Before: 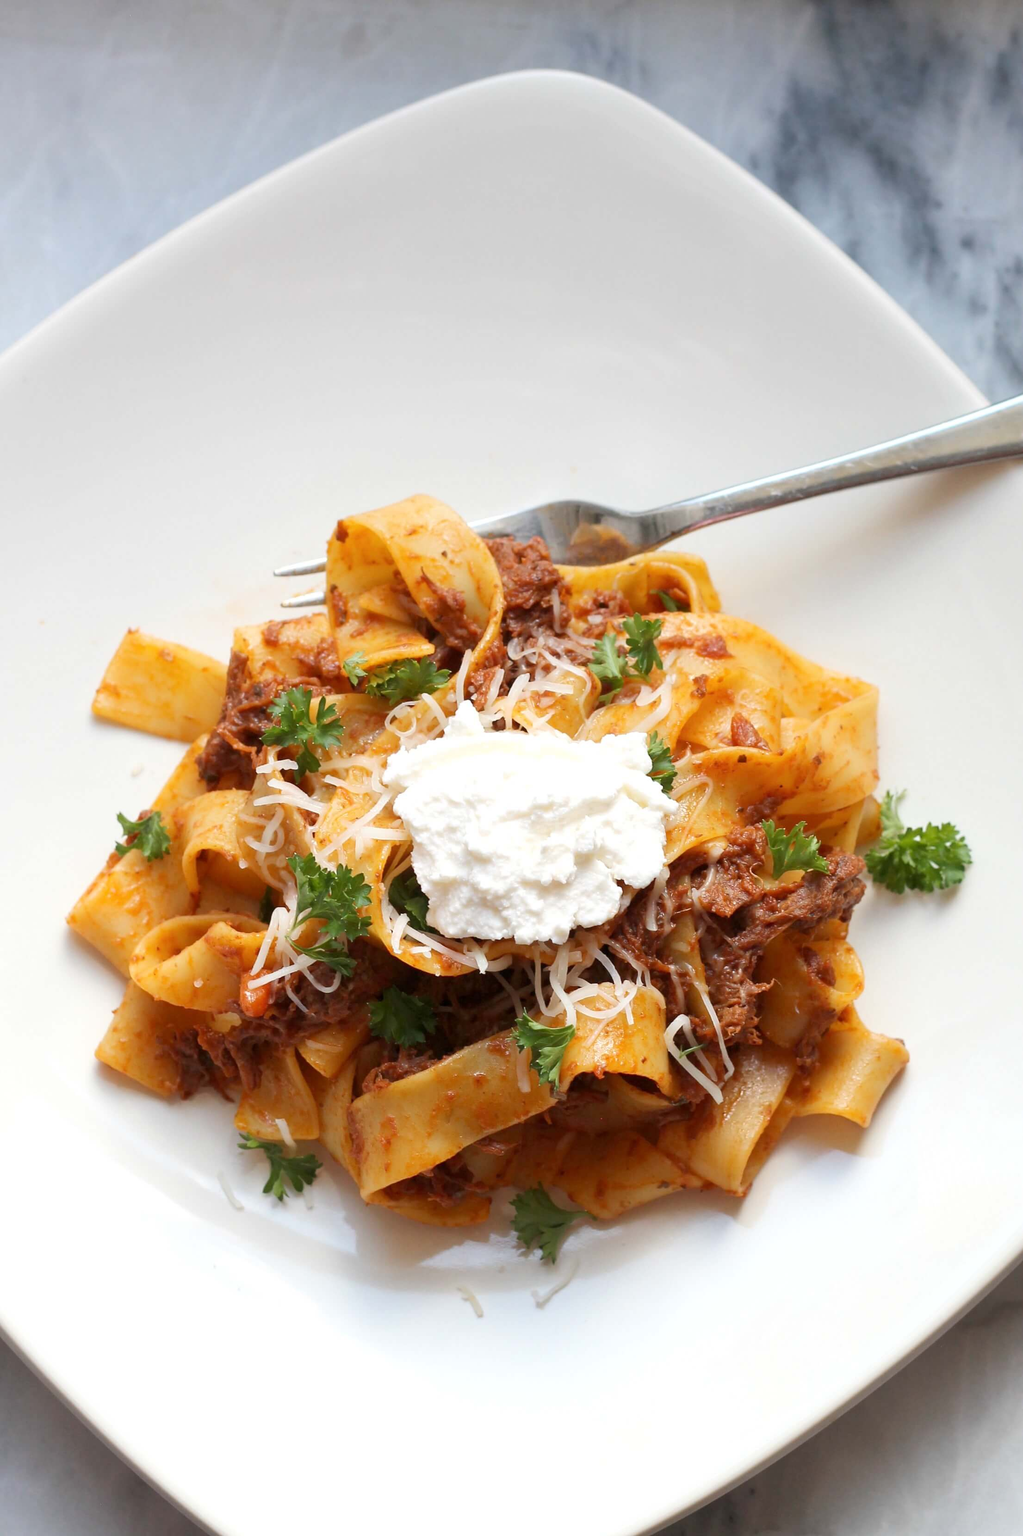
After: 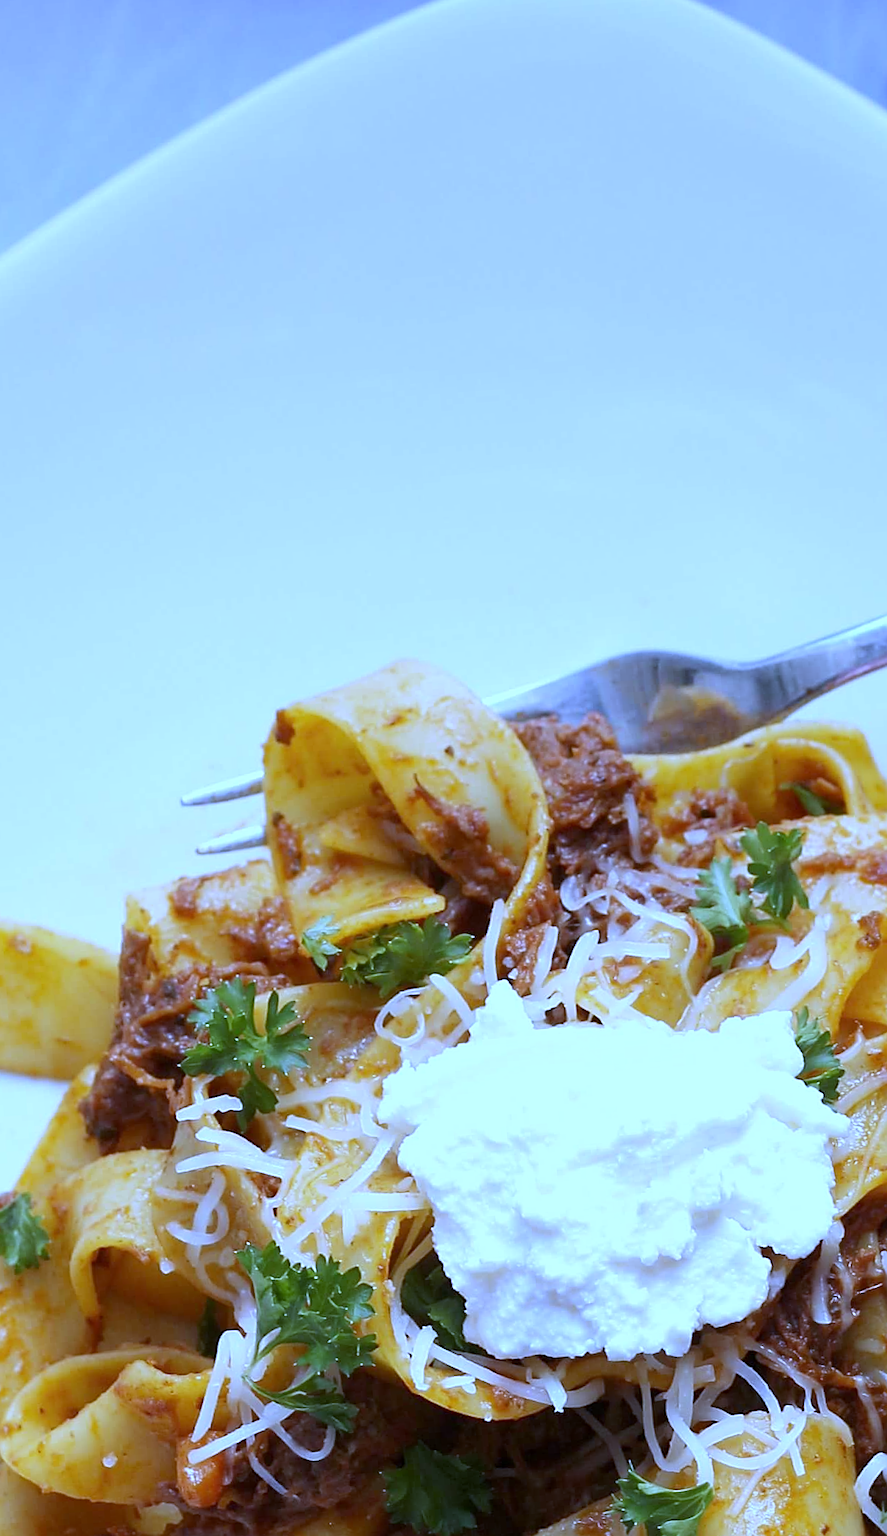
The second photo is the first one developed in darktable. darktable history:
crop: left 17.835%, top 7.675%, right 32.881%, bottom 32.213%
sharpen: on, module defaults
white balance: red 0.766, blue 1.537
rotate and perspective: rotation -4.25°, automatic cropping off
